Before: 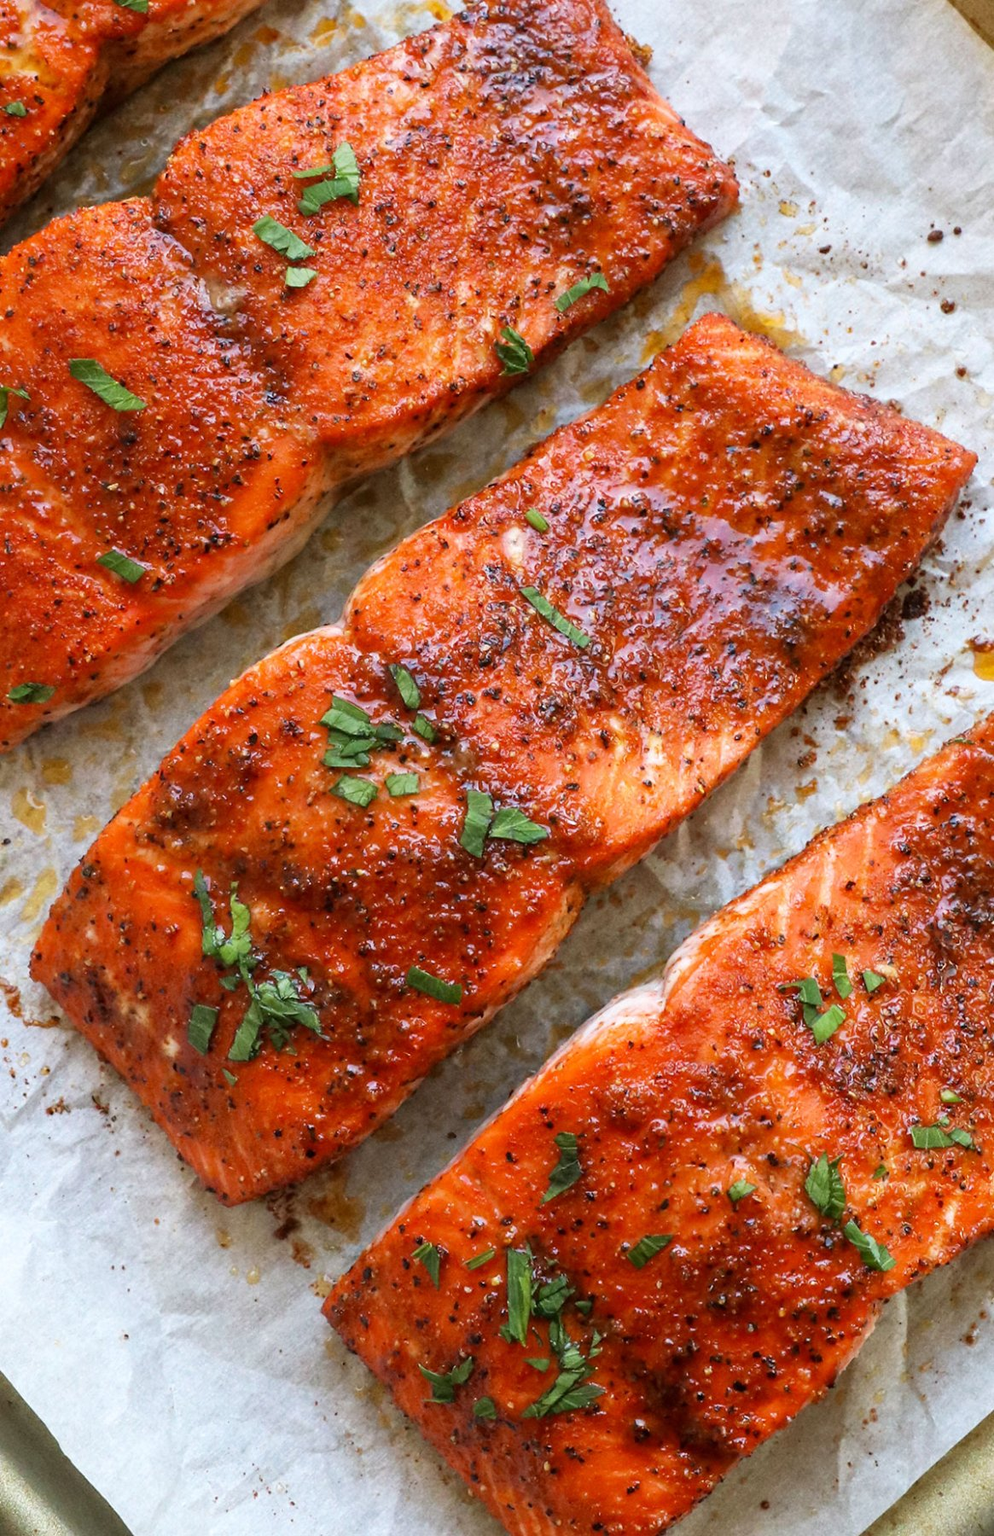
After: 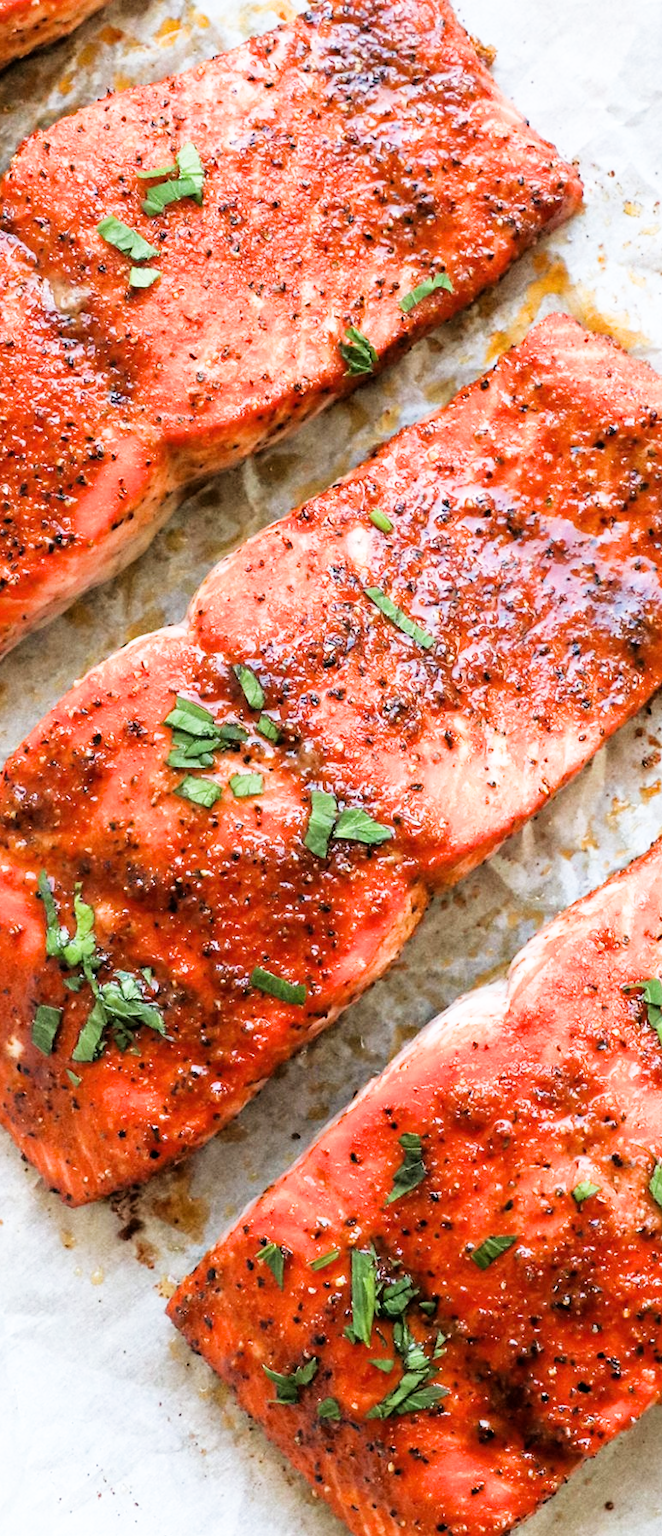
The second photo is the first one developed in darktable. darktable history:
crop and rotate: left 15.754%, right 17.579%
white balance: red 0.986, blue 1.01
exposure: exposure 0.999 EV, compensate highlight preservation false
filmic rgb: black relative exposure -5 EV, white relative exposure 3.5 EV, hardness 3.19, contrast 1.2, highlights saturation mix -50%
